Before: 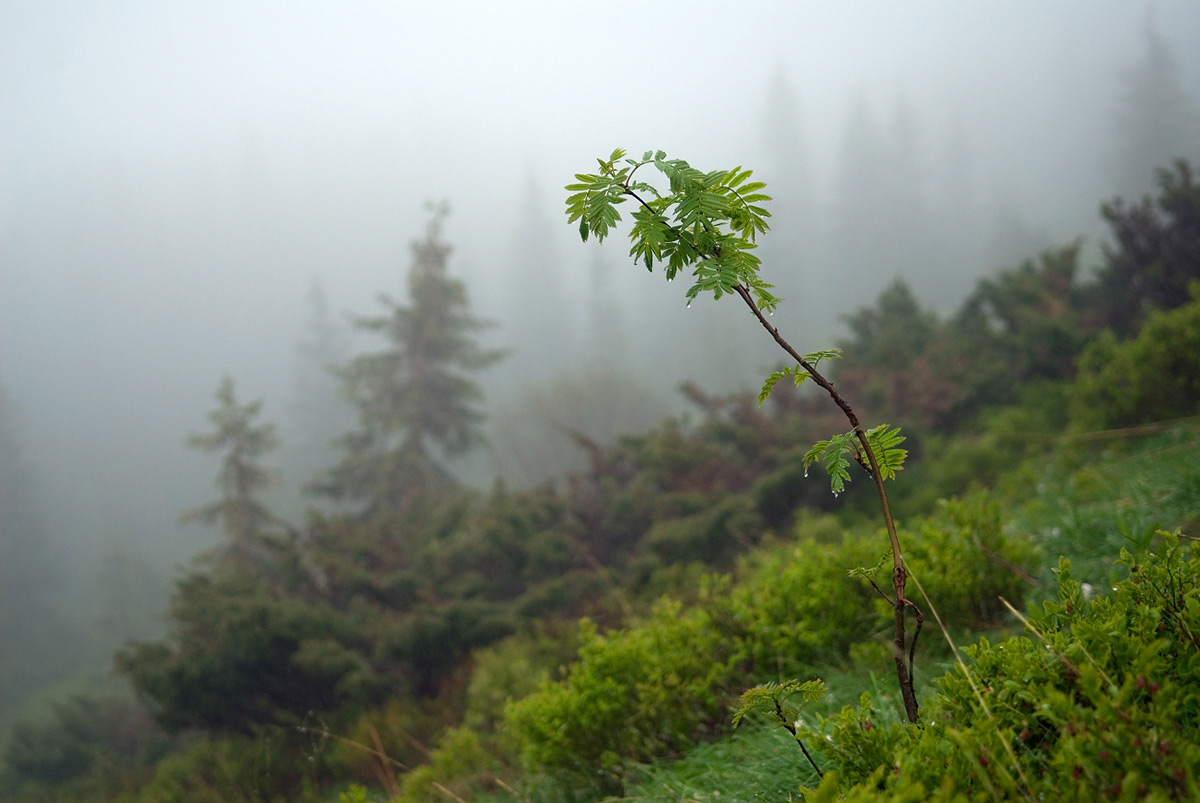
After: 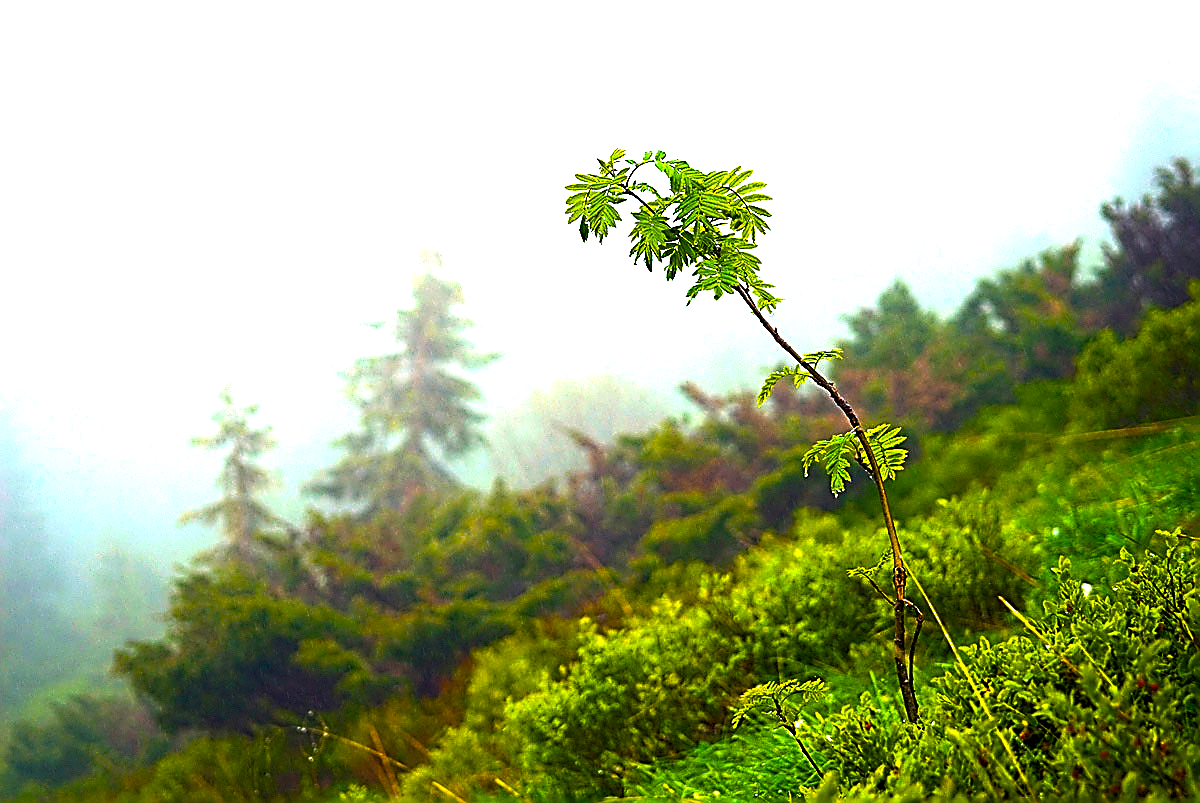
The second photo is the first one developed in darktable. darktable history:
color balance rgb: linear chroma grading › global chroma 20%, perceptual saturation grading › global saturation 65%, perceptual saturation grading › highlights 60%, perceptual saturation grading › mid-tones 50%, perceptual saturation grading › shadows 50%, perceptual brilliance grading › global brilliance 30%, perceptual brilliance grading › highlights 50%, perceptual brilliance grading › mid-tones 50%, perceptual brilliance grading › shadows -22%, global vibrance 20%
exposure: exposure -0.05 EV
sharpen: amount 2
